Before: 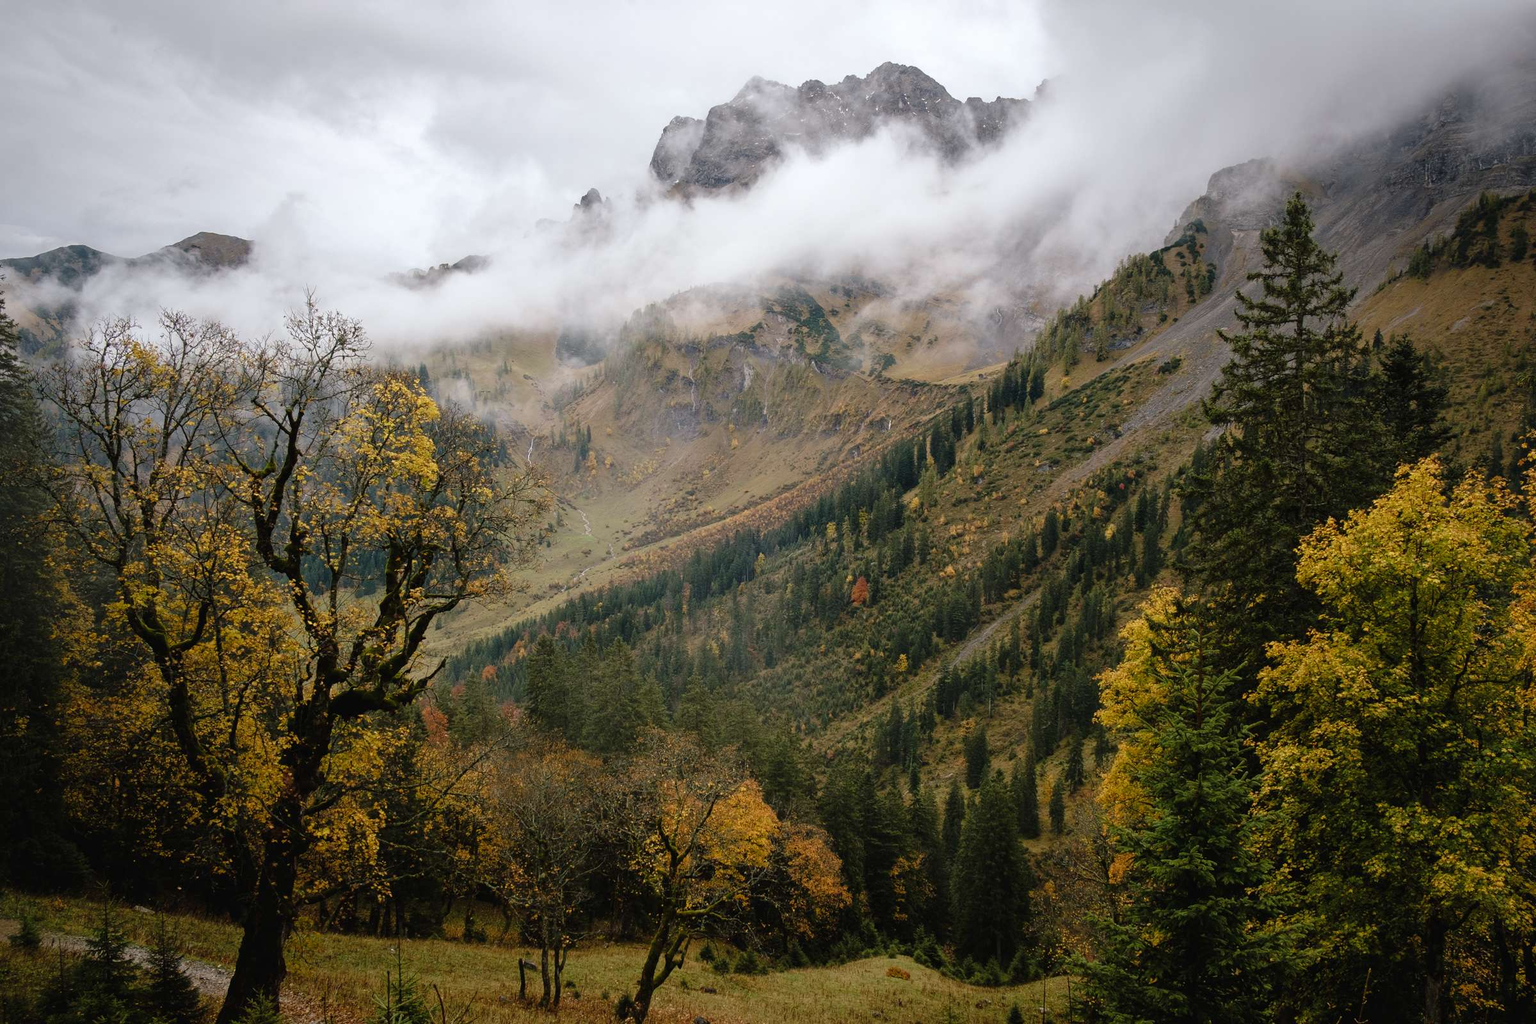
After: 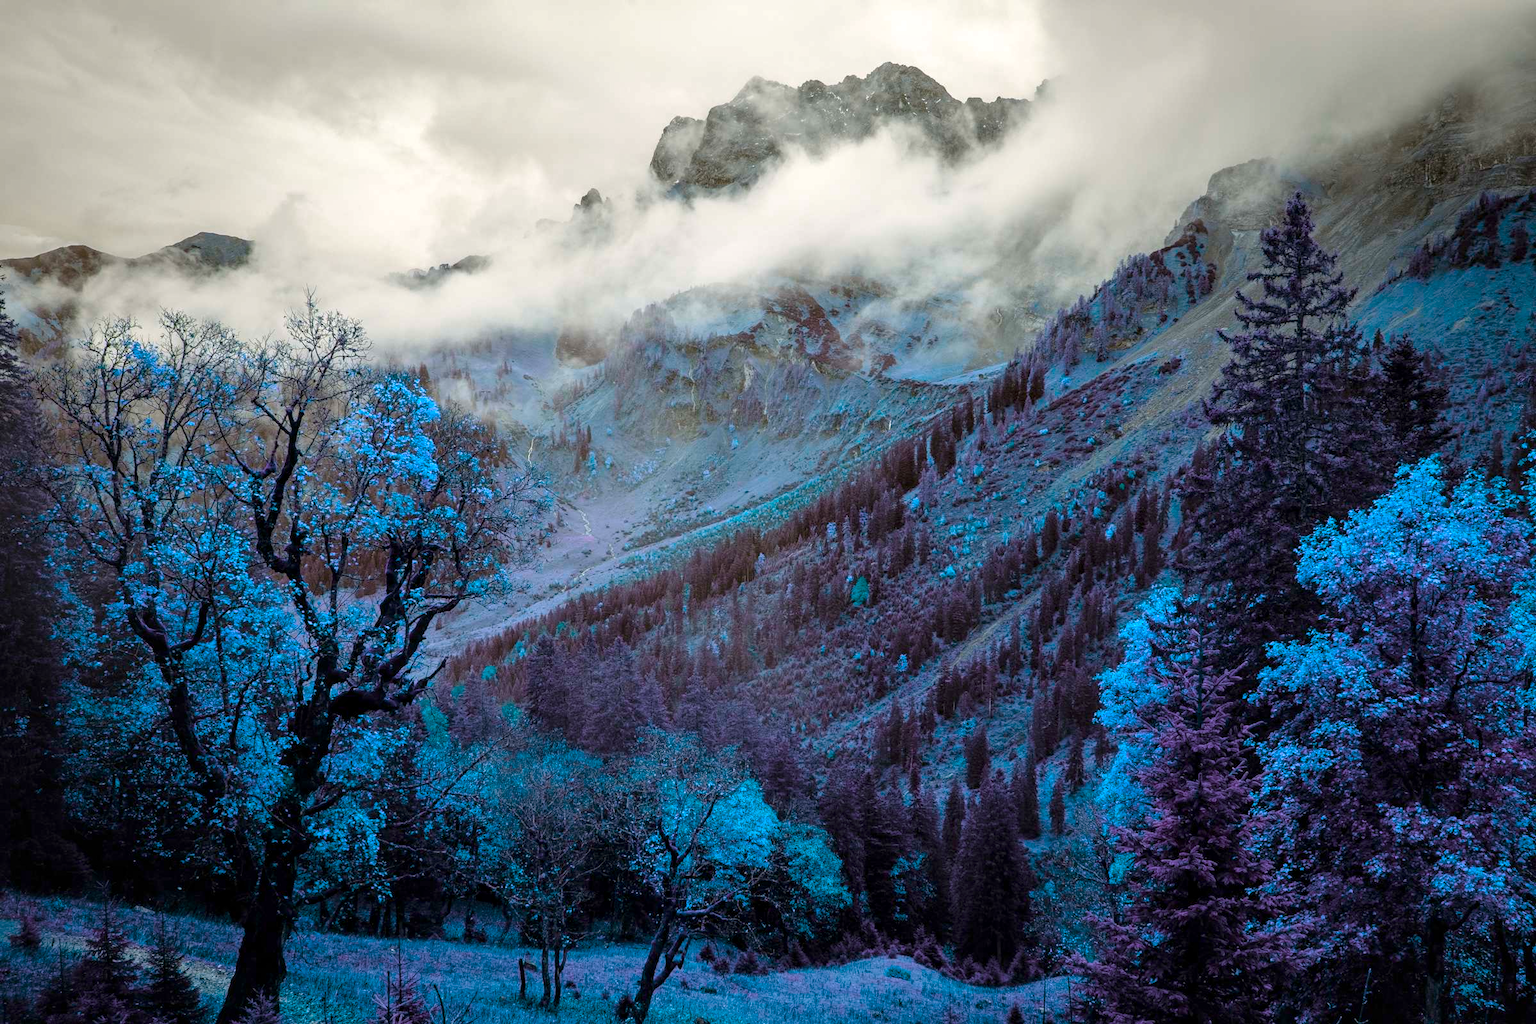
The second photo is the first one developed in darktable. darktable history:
local contrast: on, module defaults
color balance rgb: hue shift 180°, global vibrance 50%, contrast 0.32%
